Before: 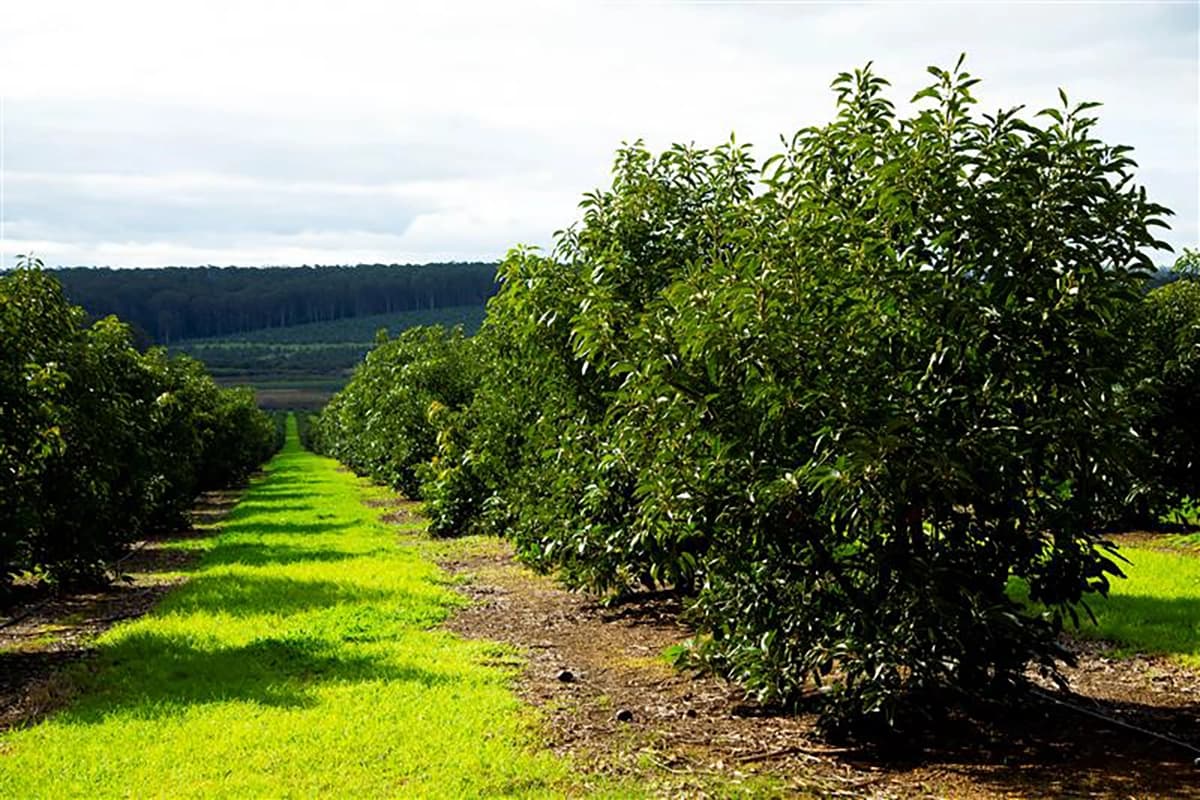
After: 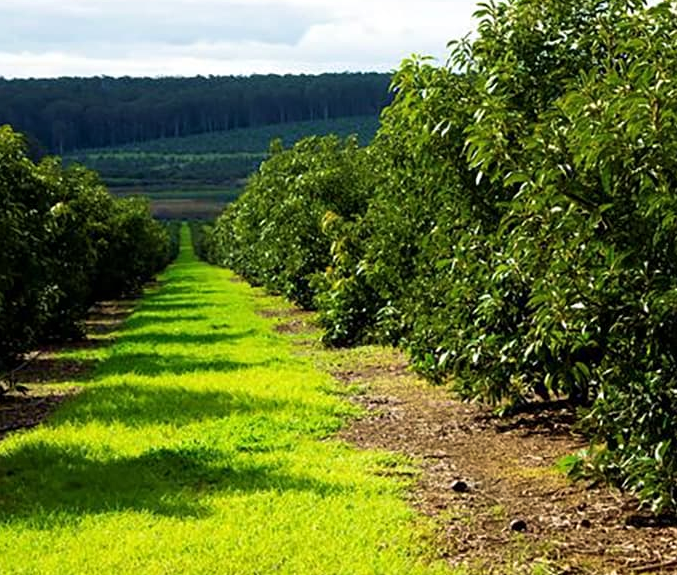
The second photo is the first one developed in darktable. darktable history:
crop: left 8.869%, top 23.831%, right 34.657%, bottom 4.234%
velvia: on, module defaults
local contrast: mode bilateral grid, contrast 10, coarseness 26, detail 115%, midtone range 0.2
